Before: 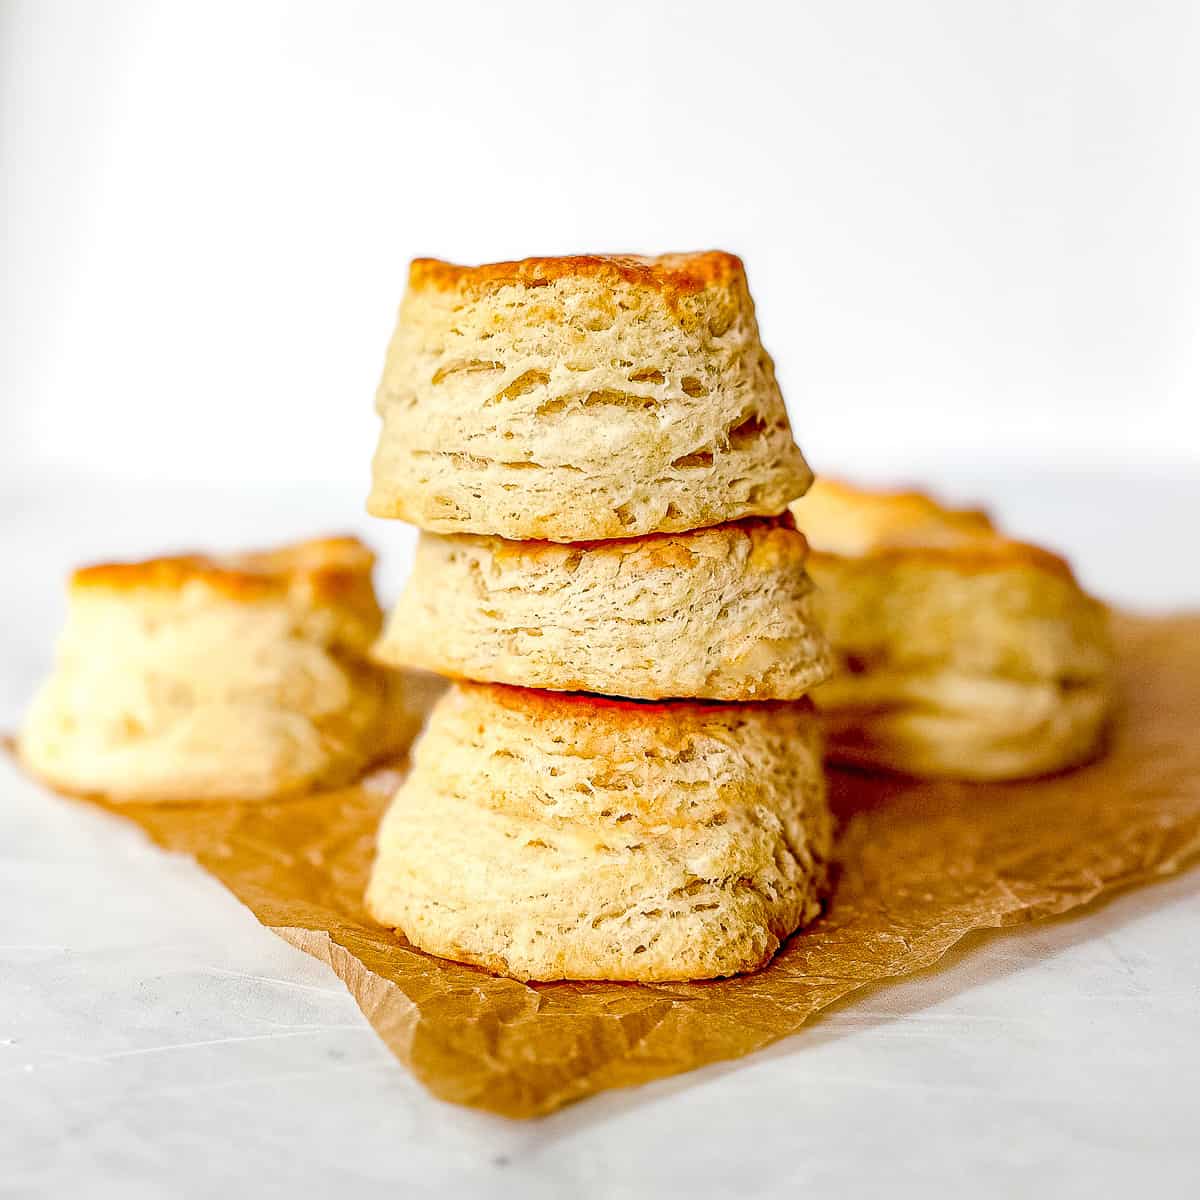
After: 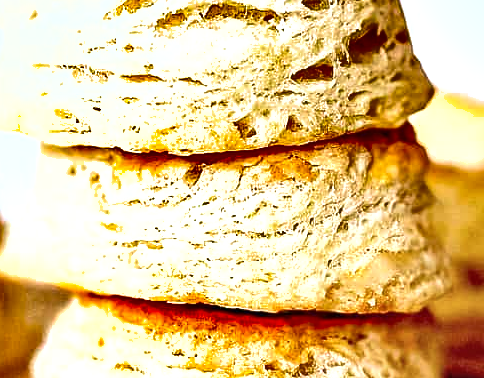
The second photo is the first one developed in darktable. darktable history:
contrast brightness saturation: saturation -0.029
velvia: on, module defaults
crop: left 31.691%, top 32.292%, right 27.699%, bottom 36.199%
base curve: preserve colors none
shadows and highlights: shadows 25.08, highlights -48.28, soften with gaussian
exposure: black level correction 0, exposure 0.694 EV, compensate highlight preservation false
color correction: highlights a* -3.86, highlights b* -10.83
